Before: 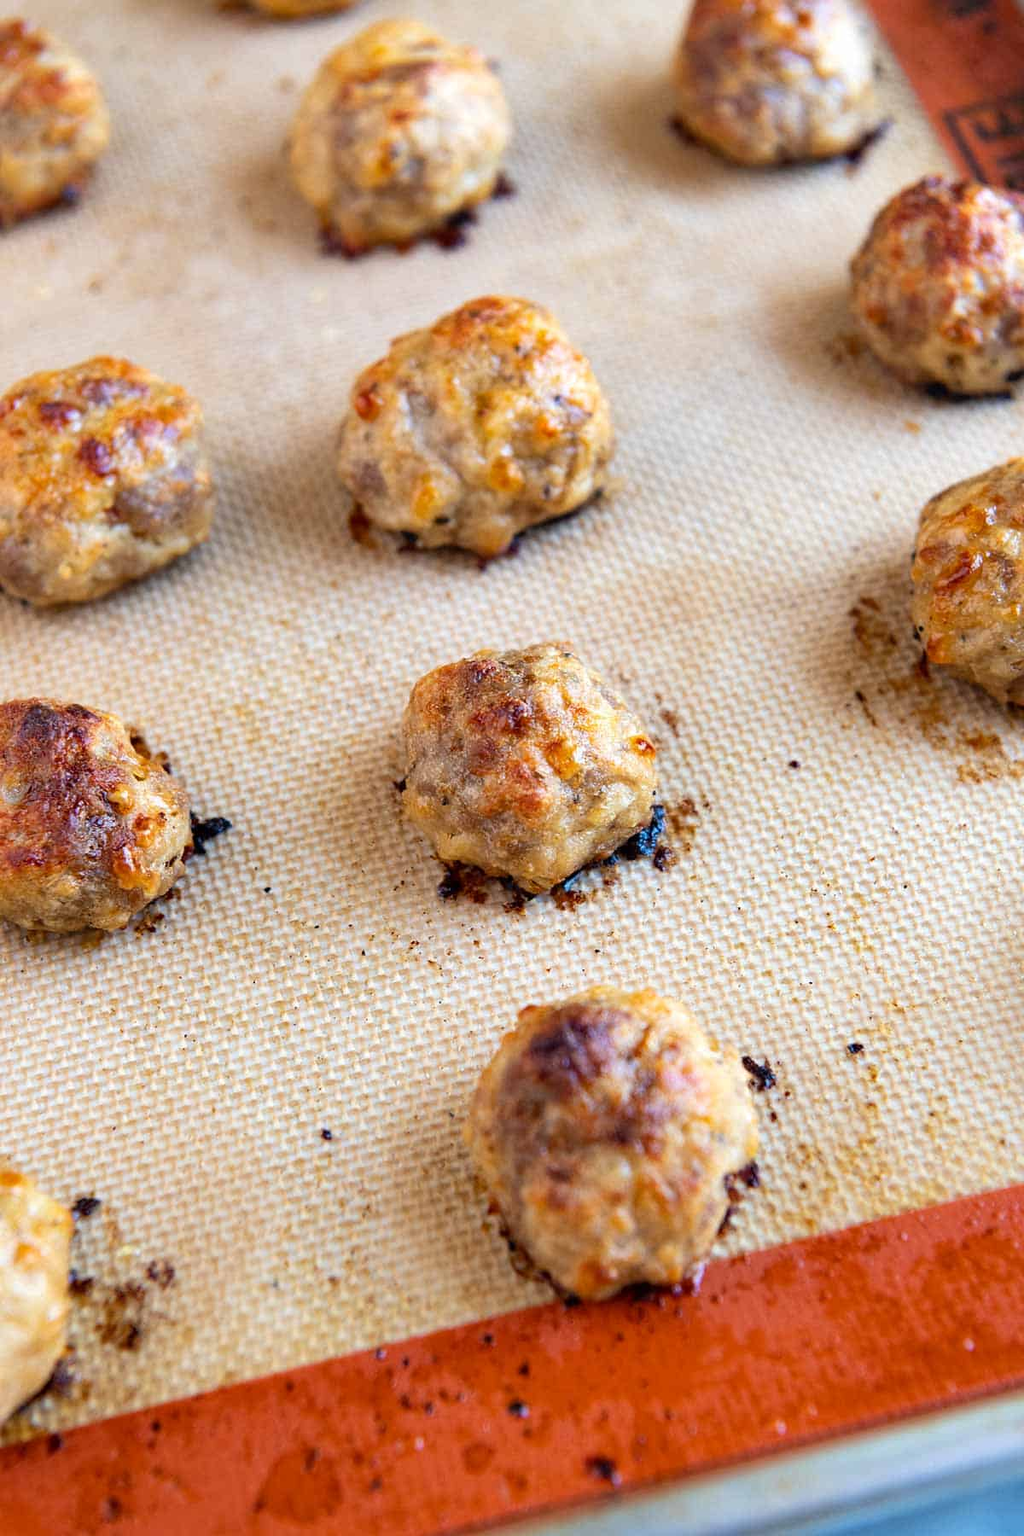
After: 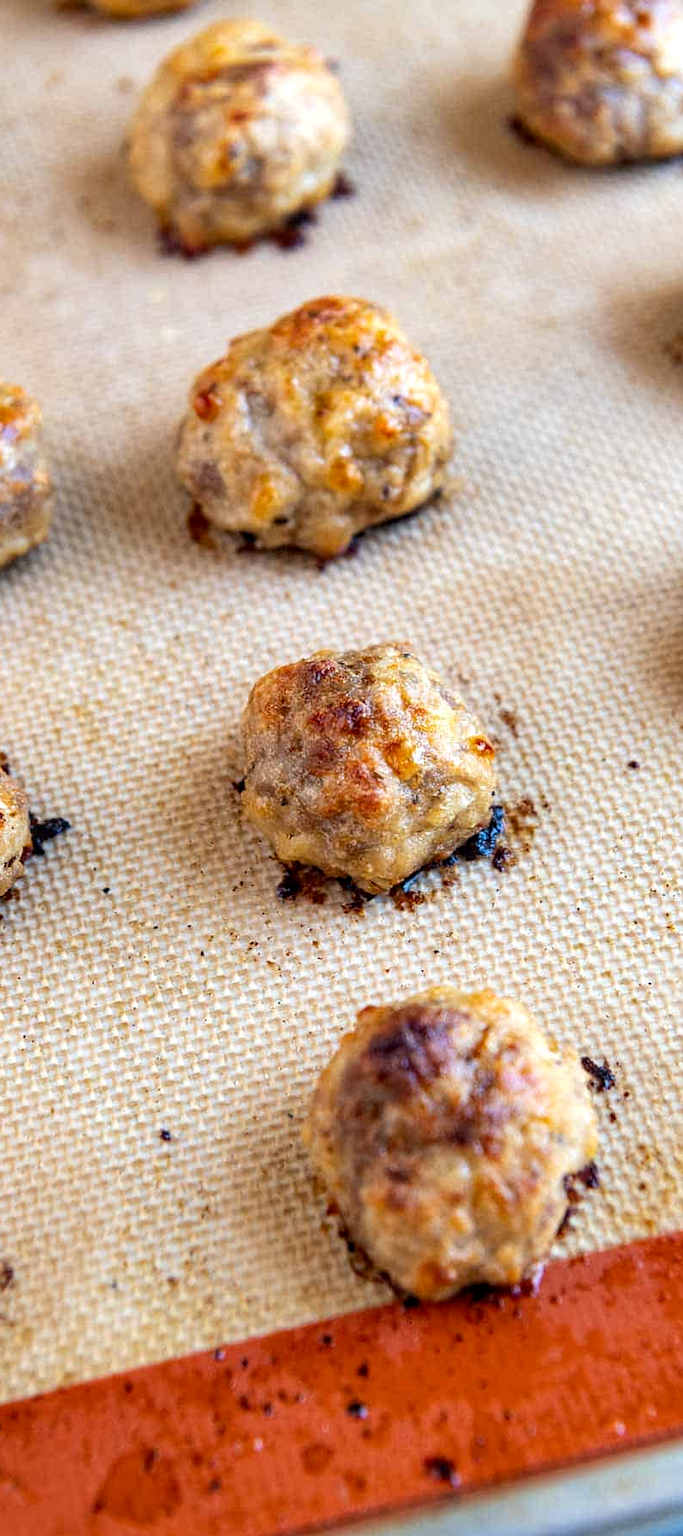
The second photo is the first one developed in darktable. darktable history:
local contrast: on, module defaults
crop and rotate: left 15.754%, right 17.579%
